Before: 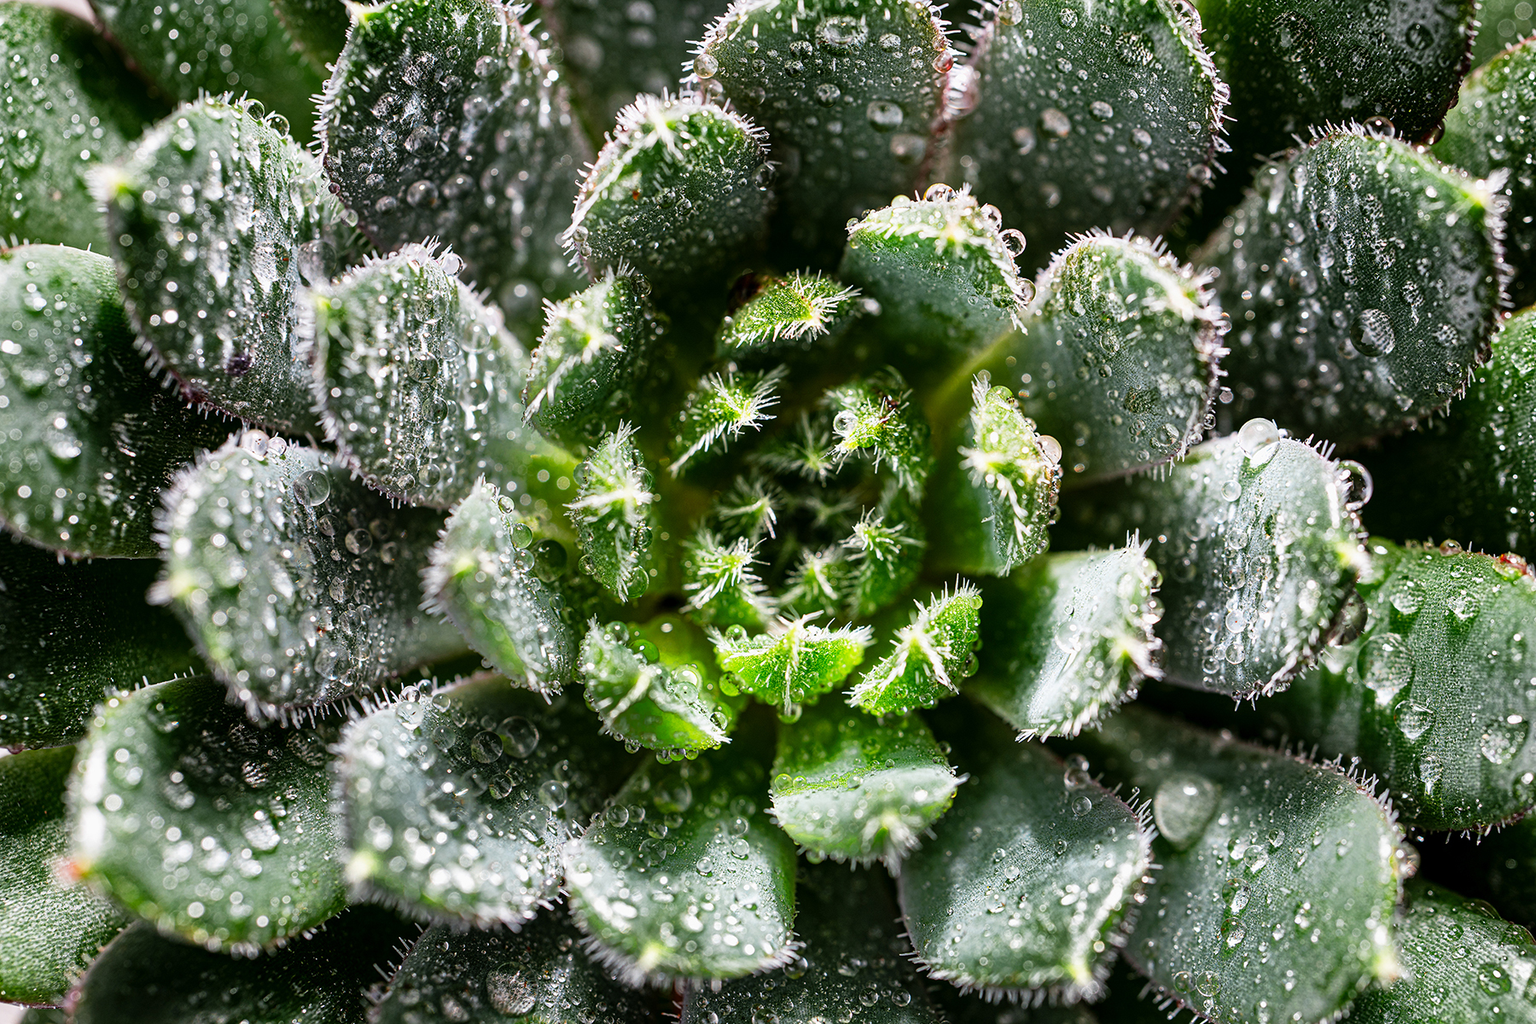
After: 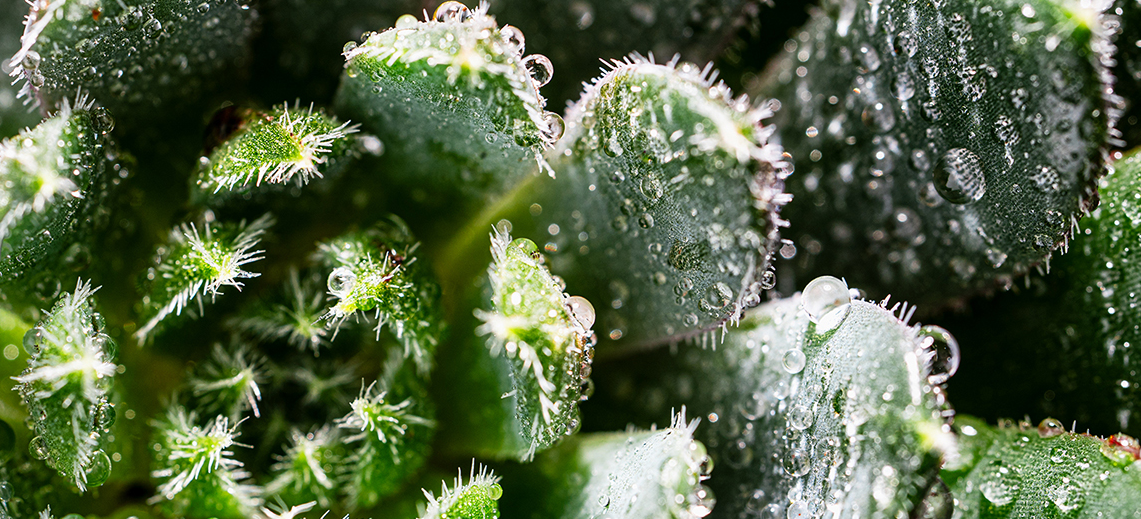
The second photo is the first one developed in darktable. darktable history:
crop: left 36.064%, top 17.873%, right 0.514%, bottom 38.836%
